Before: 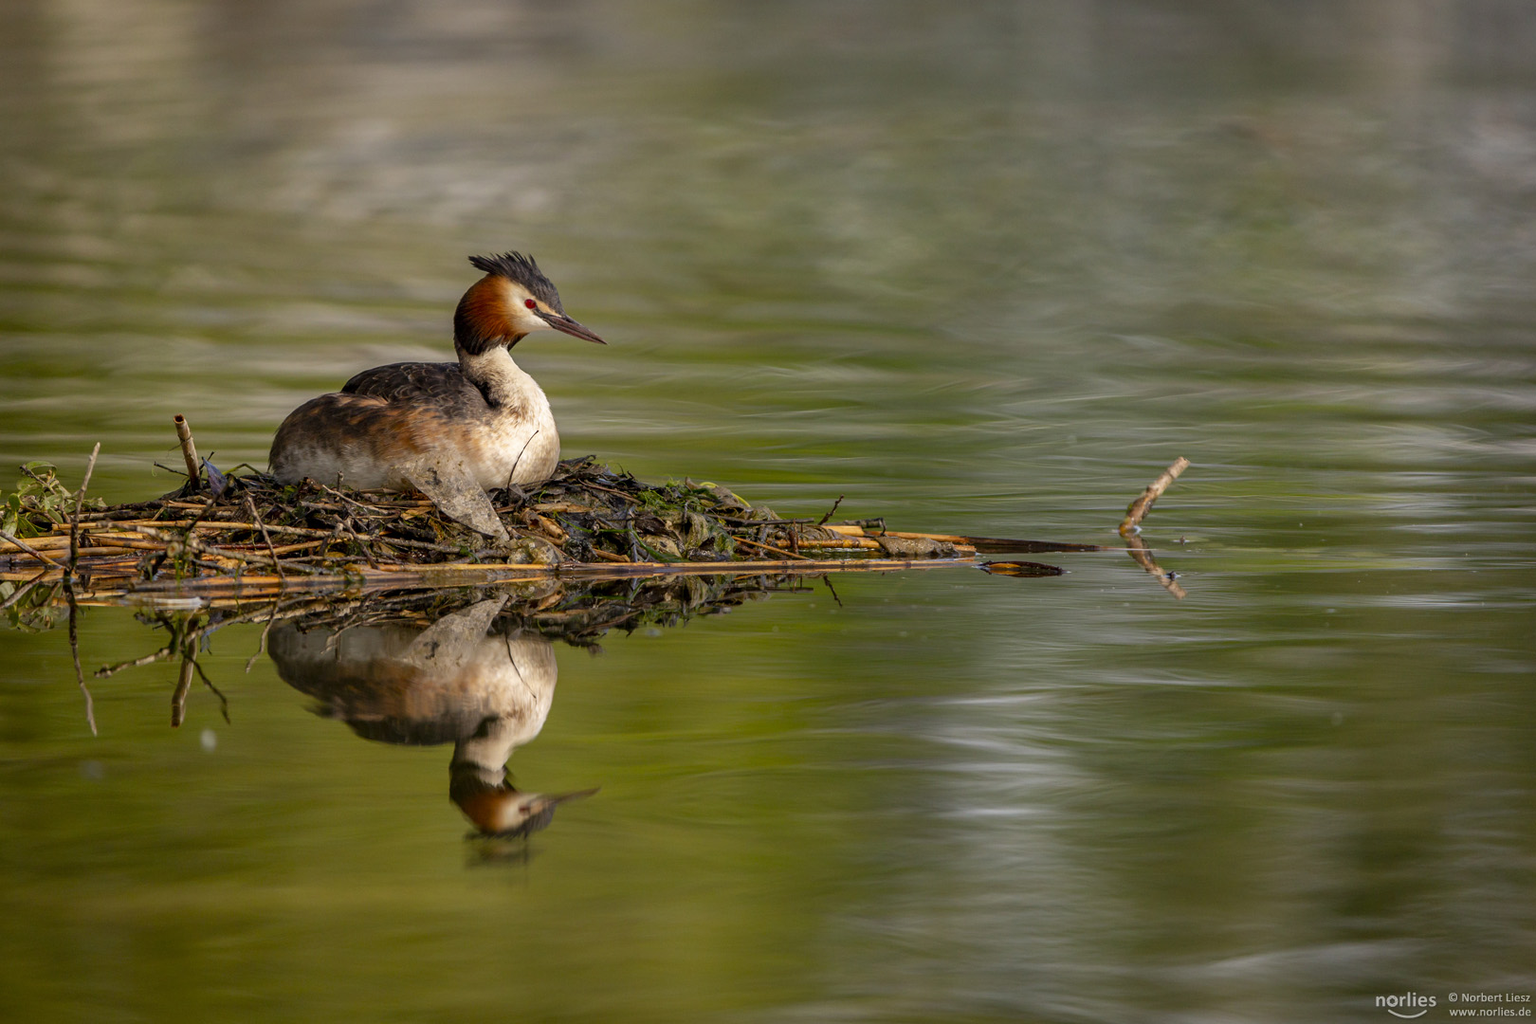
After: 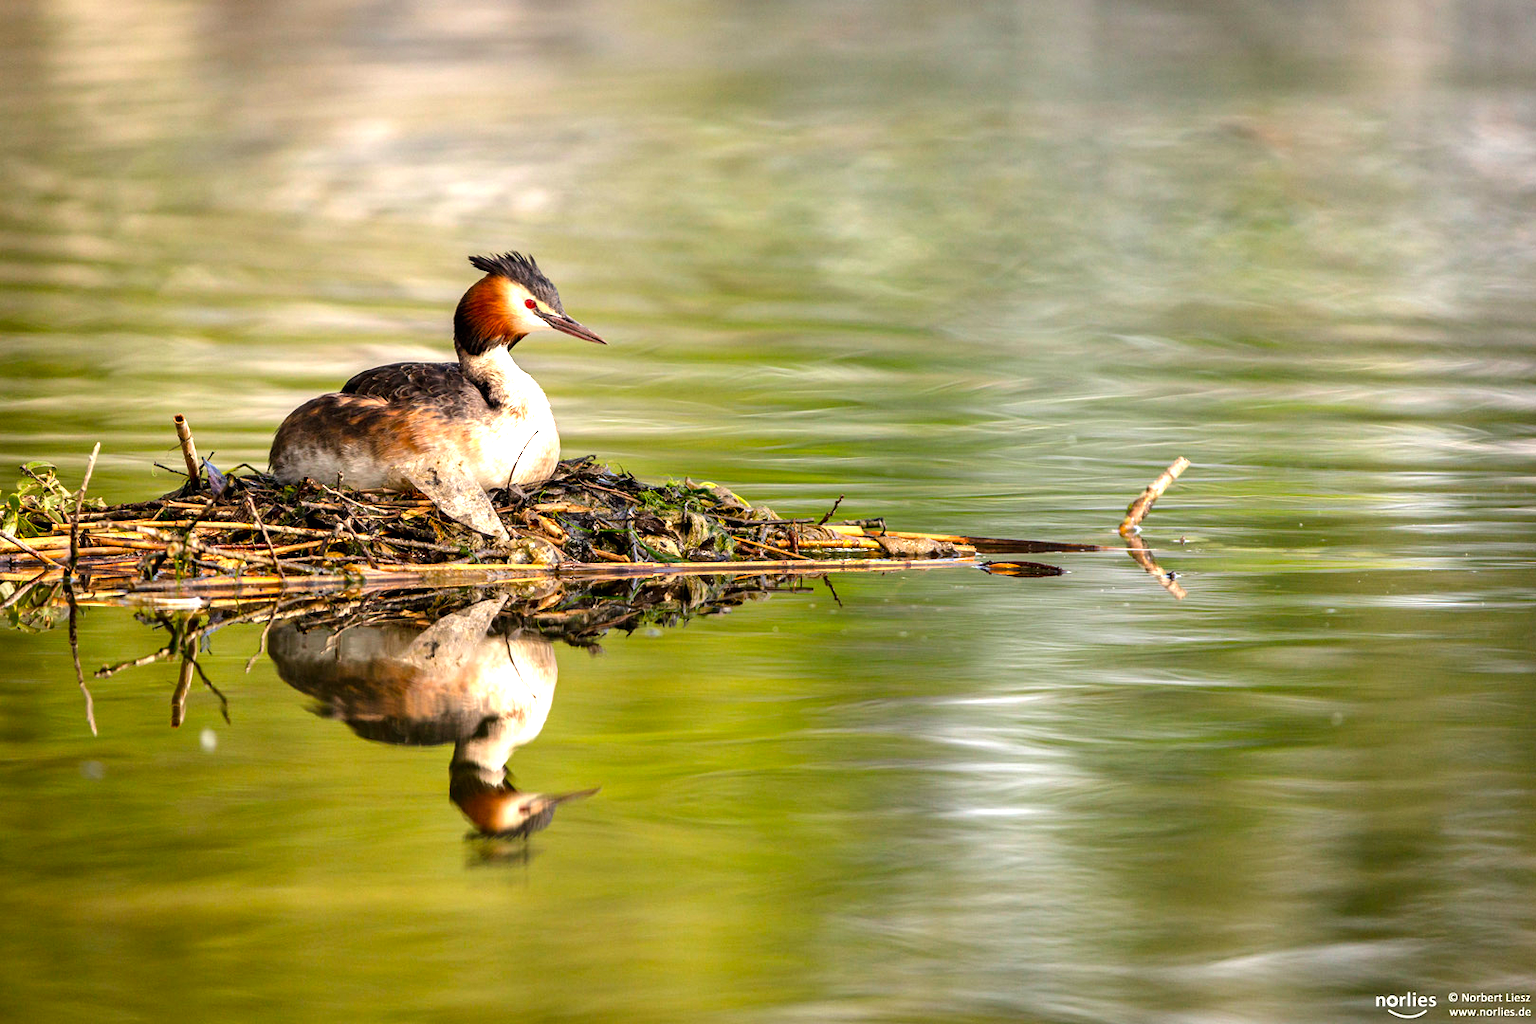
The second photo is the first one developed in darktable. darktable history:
exposure: black level correction 0, exposure 1.2 EV, compensate exposure bias true, compensate highlight preservation false
tone equalizer: -8 EV -0.417 EV, -7 EV -0.389 EV, -6 EV -0.333 EV, -5 EV -0.222 EV, -3 EV 0.222 EV, -2 EV 0.333 EV, -1 EV 0.389 EV, +0 EV 0.417 EV, edges refinement/feathering 500, mask exposure compensation -1.57 EV, preserve details no
